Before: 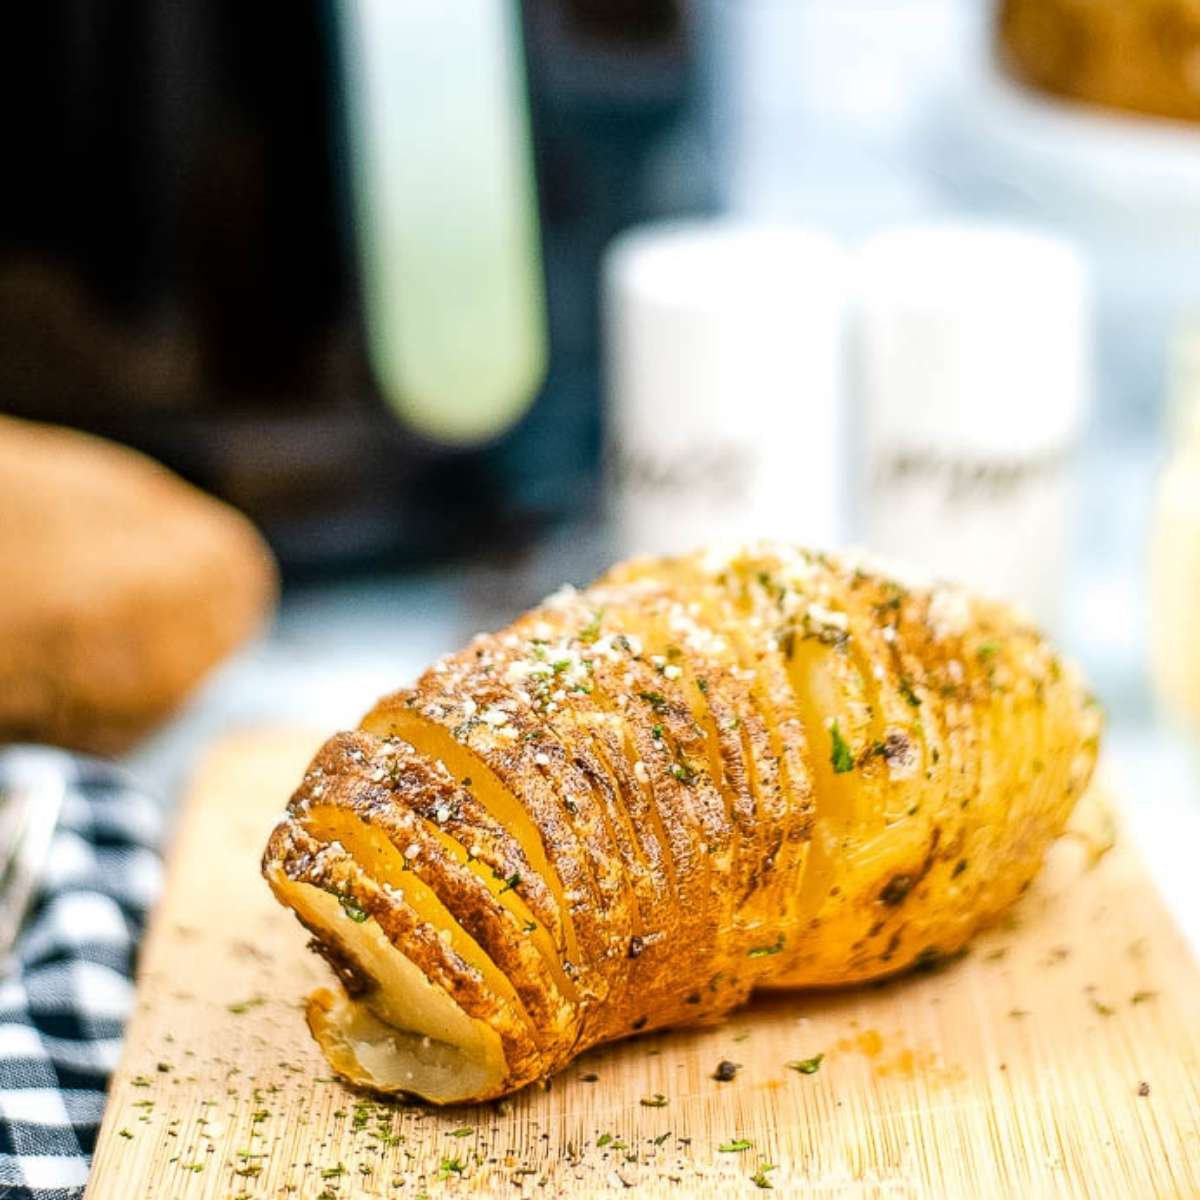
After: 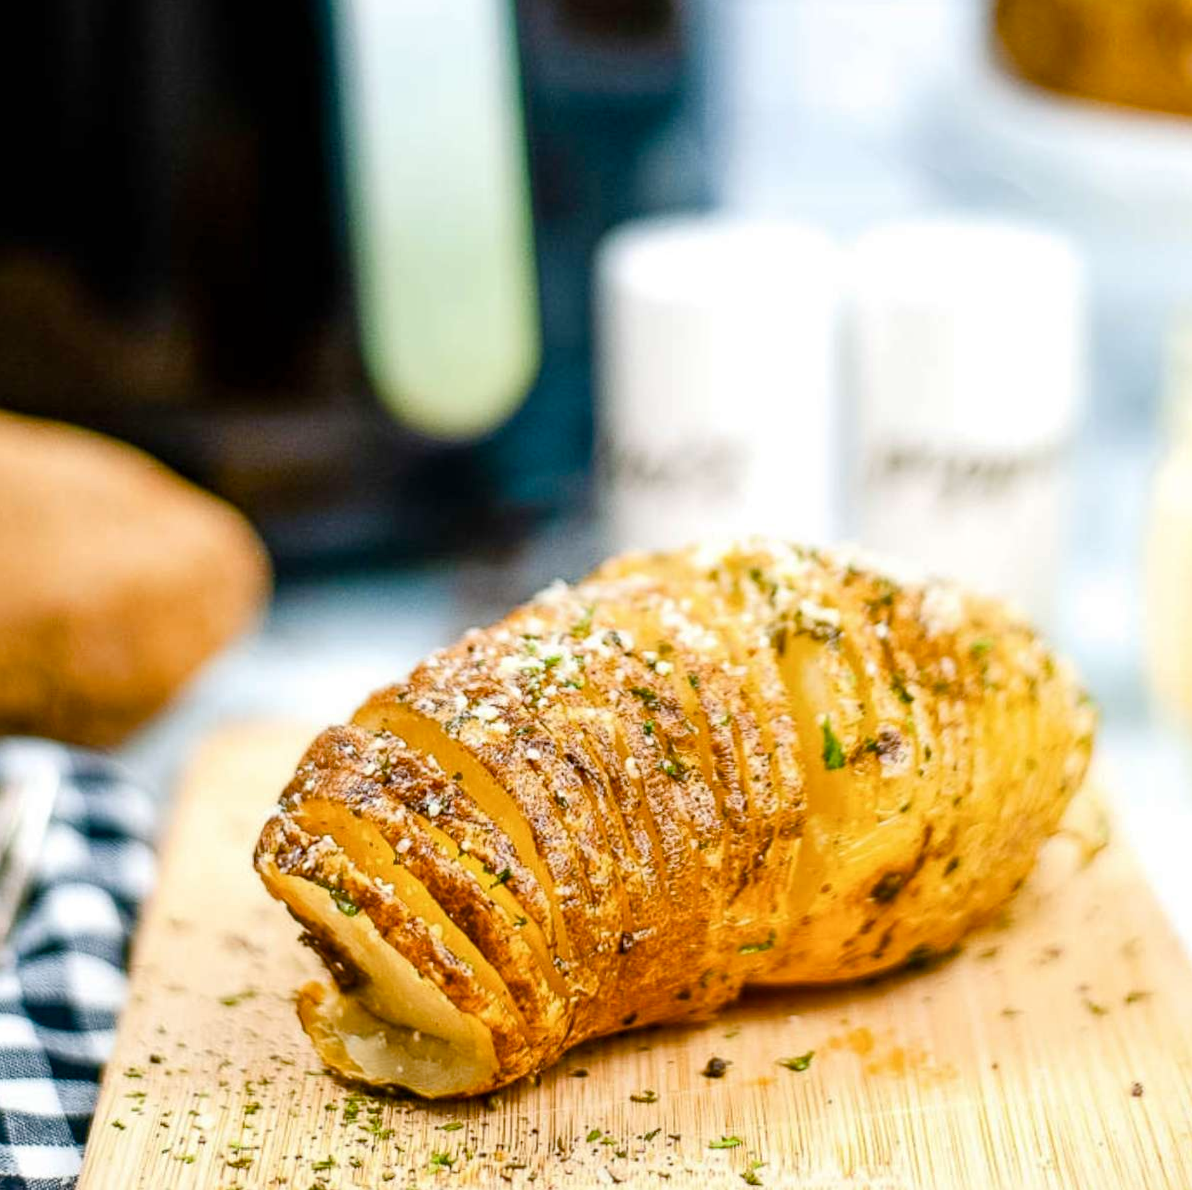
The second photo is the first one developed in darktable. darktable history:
rotate and perspective: rotation 0.192°, lens shift (horizontal) -0.015, crop left 0.005, crop right 0.996, crop top 0.006, crop bottom 0.99
color balance rgb: perceptual saturation grading › global saturation 20%, perceptual saturation grading › highlights -25%, perceptual saturation grading › shadows 25%
